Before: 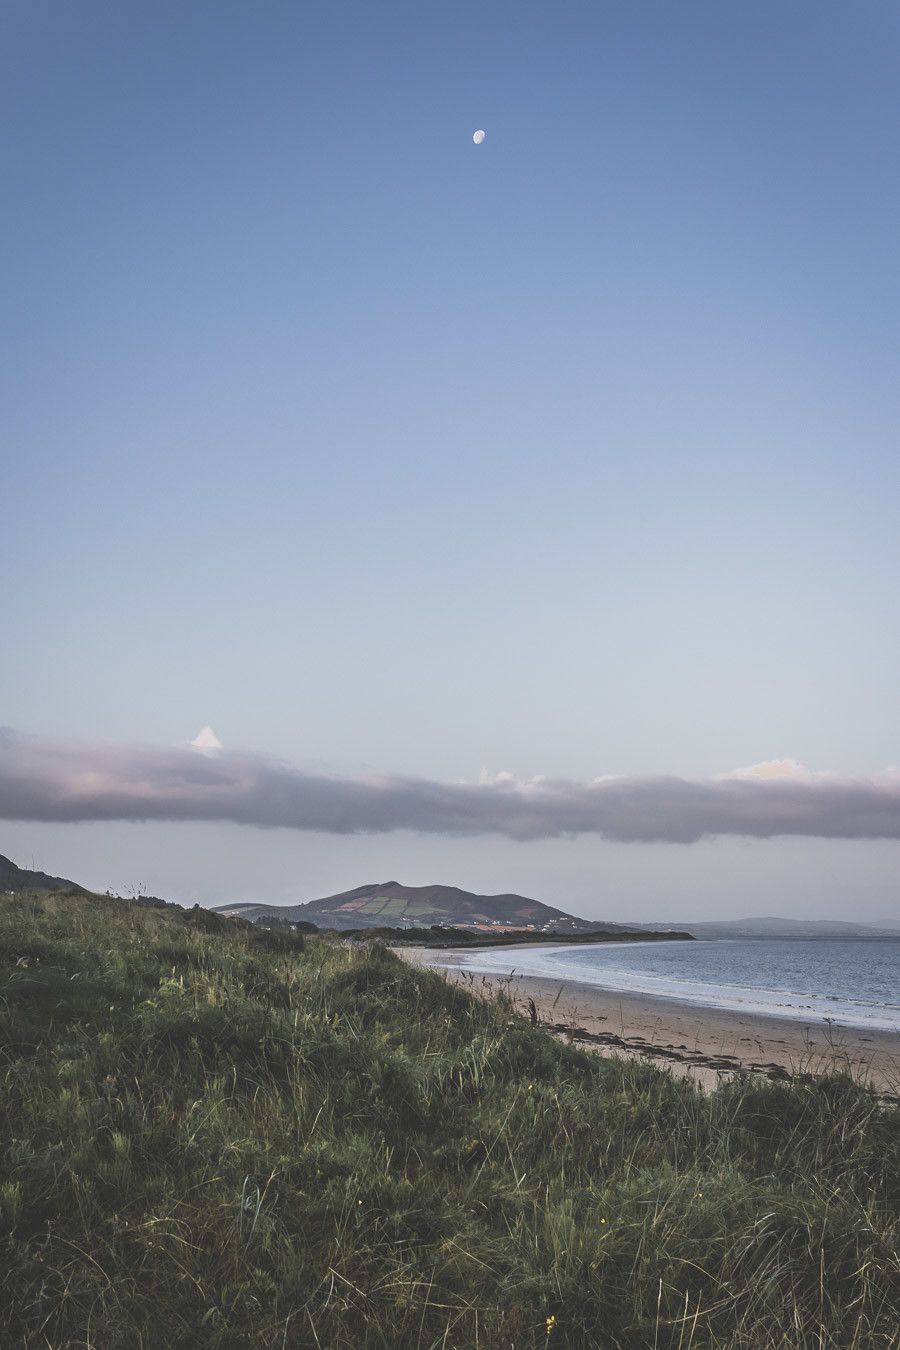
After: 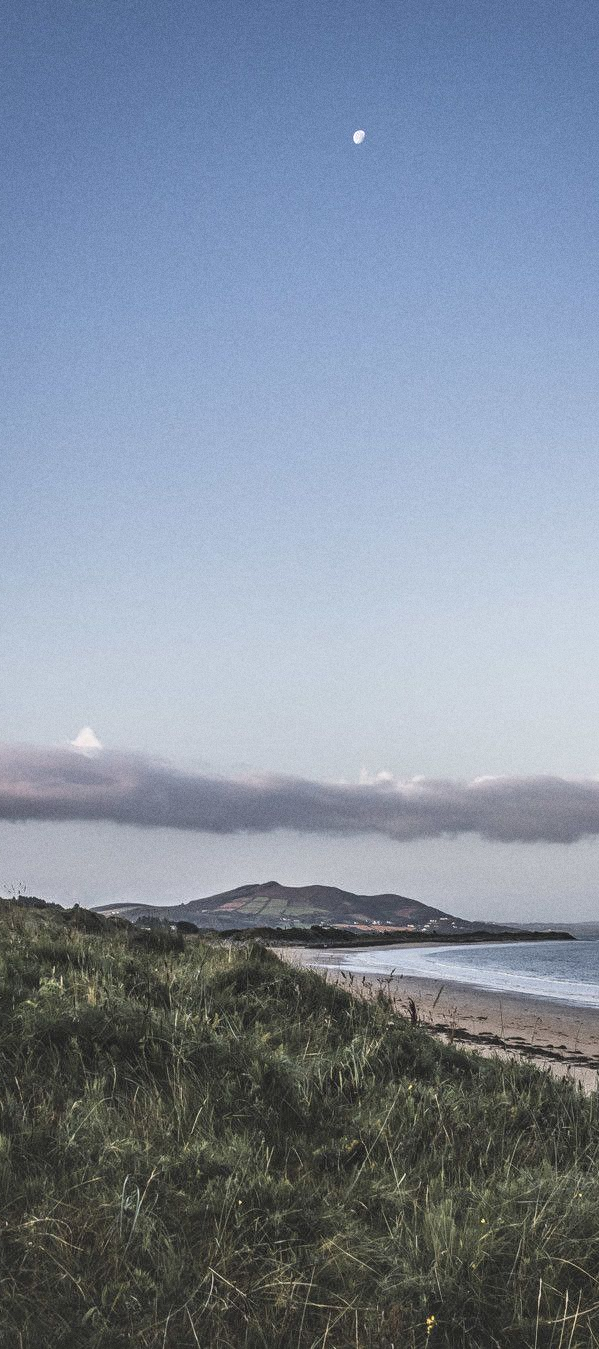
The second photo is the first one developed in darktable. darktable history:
grain: on, module defaults
crop and rotate: left 13.409%, right 19.924%
local contrast: detail 150%
